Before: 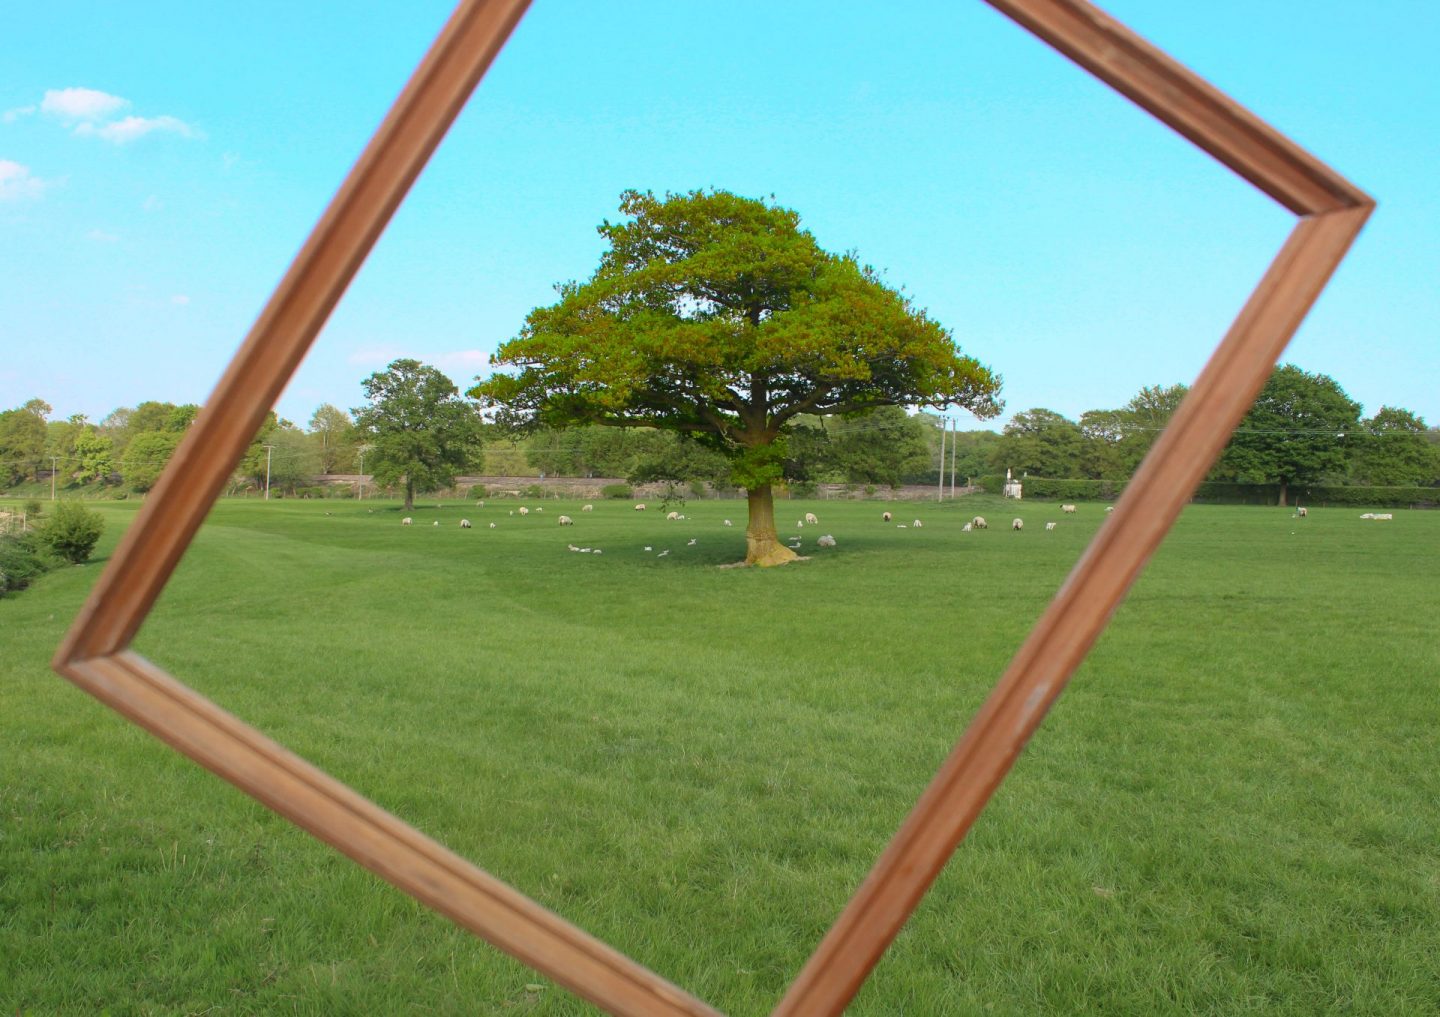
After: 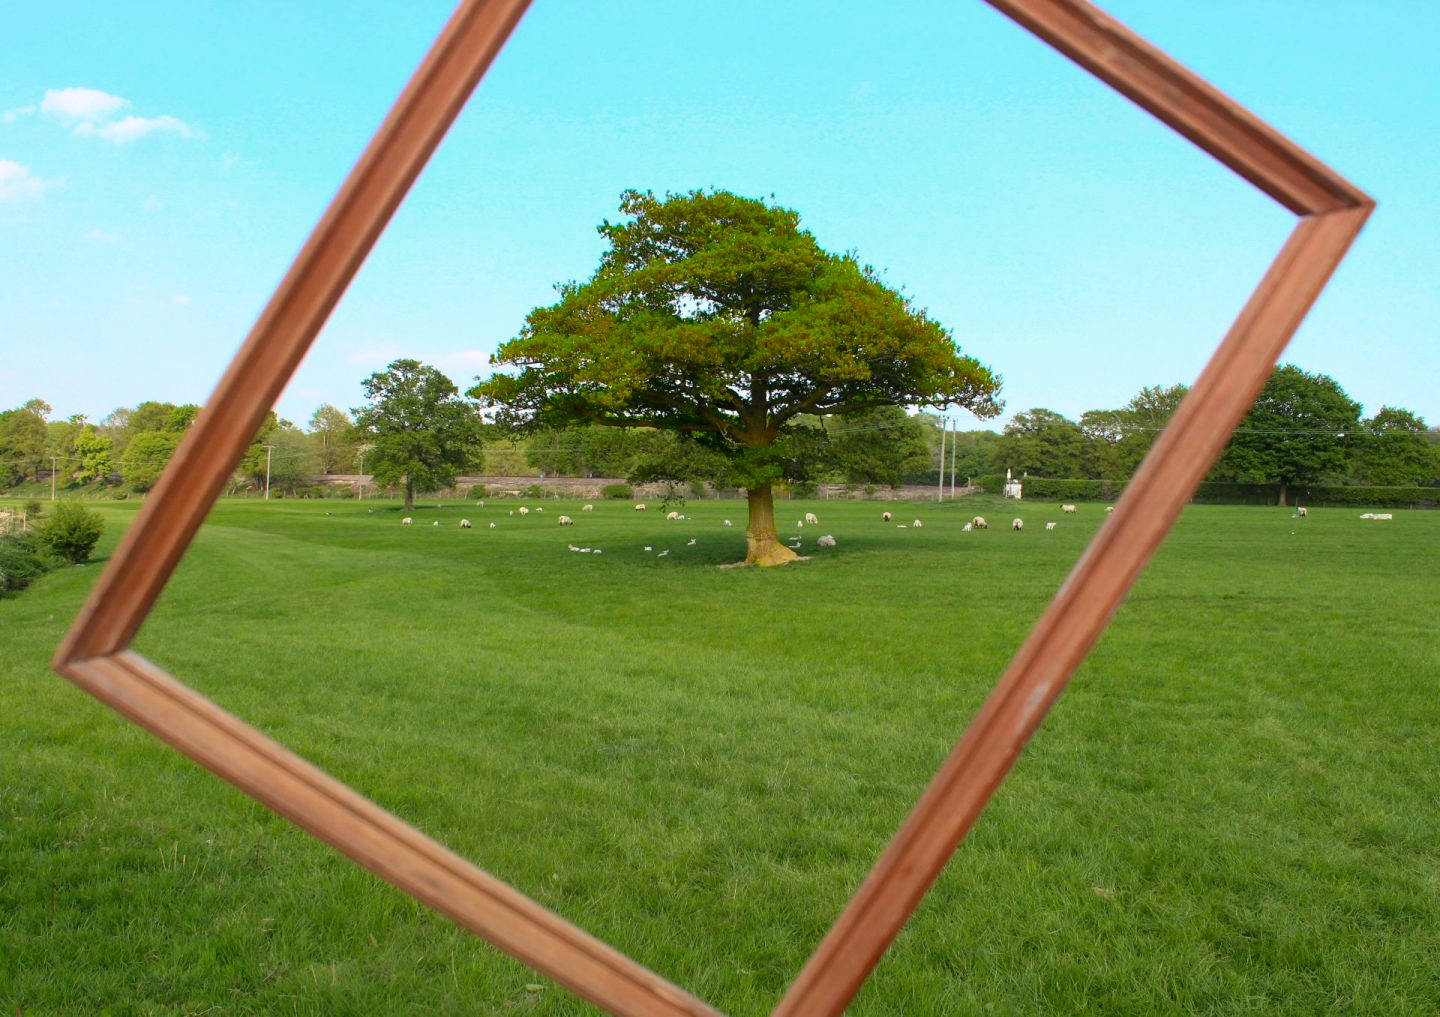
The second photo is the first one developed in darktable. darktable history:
tone curve: curves: ch0 [(0, 0) (0.003, 0.003) (0.011, 0.012) (0.025, 0.026) (0.044, 0.047) (0.069, 0.073) (0.1, 0.105) (0.136, 0.143) (0.177, 0.187) (0.224, 0.237) (0.277, 0.293) (0.335, 0.354) (0.399, 0.422) (0.468, 0.495) (0.543, 0.574) (0.623, 0.659) (0.709, 0.749) (0.801, 0.846) (0.898, 0.932) (1, 1)], preserve colors none
color look up table: target L [67.19, 47.06, 33.19, 100, 65.9, 63.76, 56.32, 47.38, 38.02, 29.3, 52.26, 52.02, 32.73, 24.36, 20.85, 85.76, 77.54, 66.1, 65.71, 45.62, 44.88, 42.83, 26.33, 10.88, 0 ×25], target a [-22.99, -38.11, -14.82, -0.001, 14.1, 18.05, 32.95, 47.07, 49.83, 13.28, 6.475, 44.4, 10.95, 22.66, 20.5, -1.222, -1.697, -26.29, -2.181, -16.21, -1.8, -4.304, -1.938, -0.861, 0 ×25], target b [55.63, 31.71, 21.21, 0.011, 64.6, 9.729, 51.26, 11.82, 24.86, 11.78, -30.03, -19.39, -52.16, -24.64, -56.42, -2.75, -4.055, -6.183, -4.729, -31.56, -4.119, -29.8, -4.08, -1.867, 0 ×25], num patches 24
